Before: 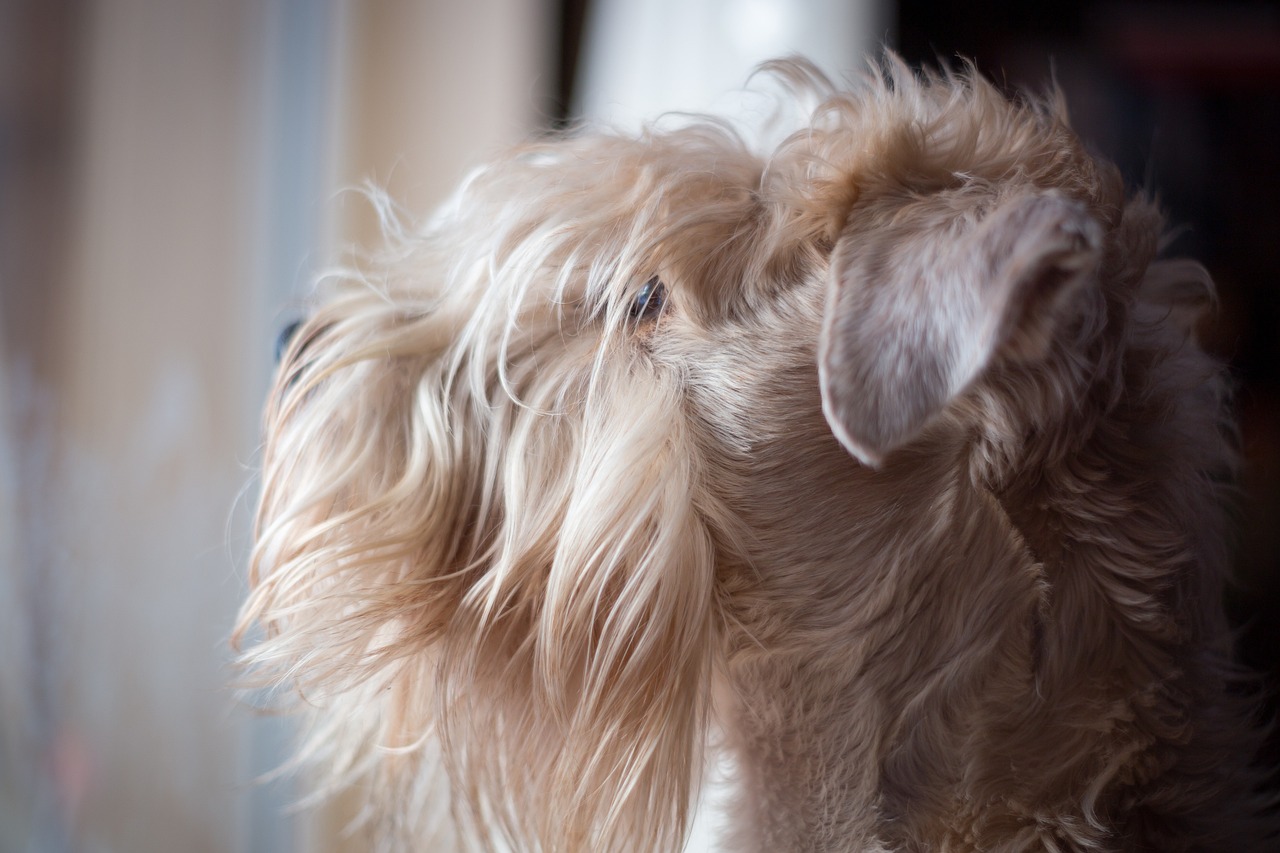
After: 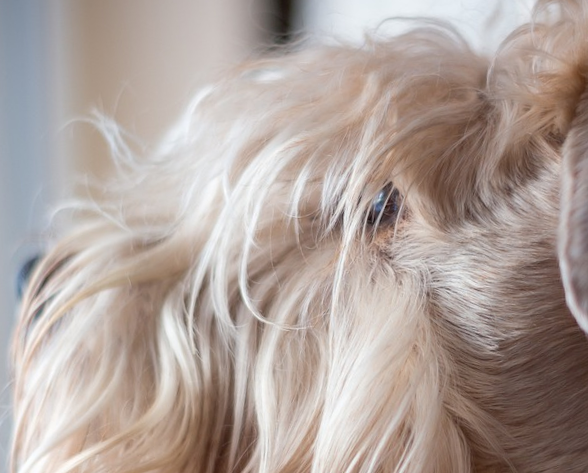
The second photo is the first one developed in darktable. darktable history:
rotate and perspective: rotation -4.57°, crop left 0.054, crop right 0.944, crop top 0.087, crop bottom 0.914
crop: left 17.835%, top 7.675%, right 32.881%, bottom 32.213%
